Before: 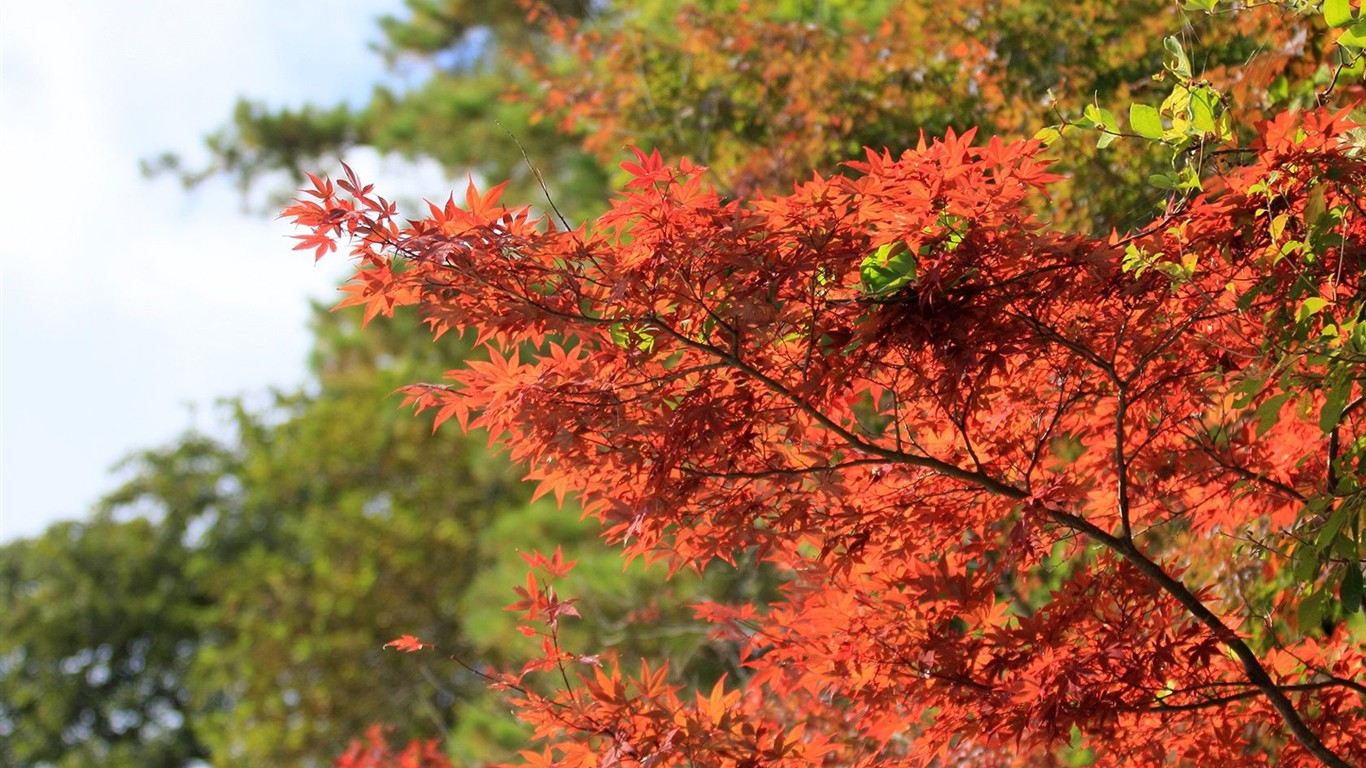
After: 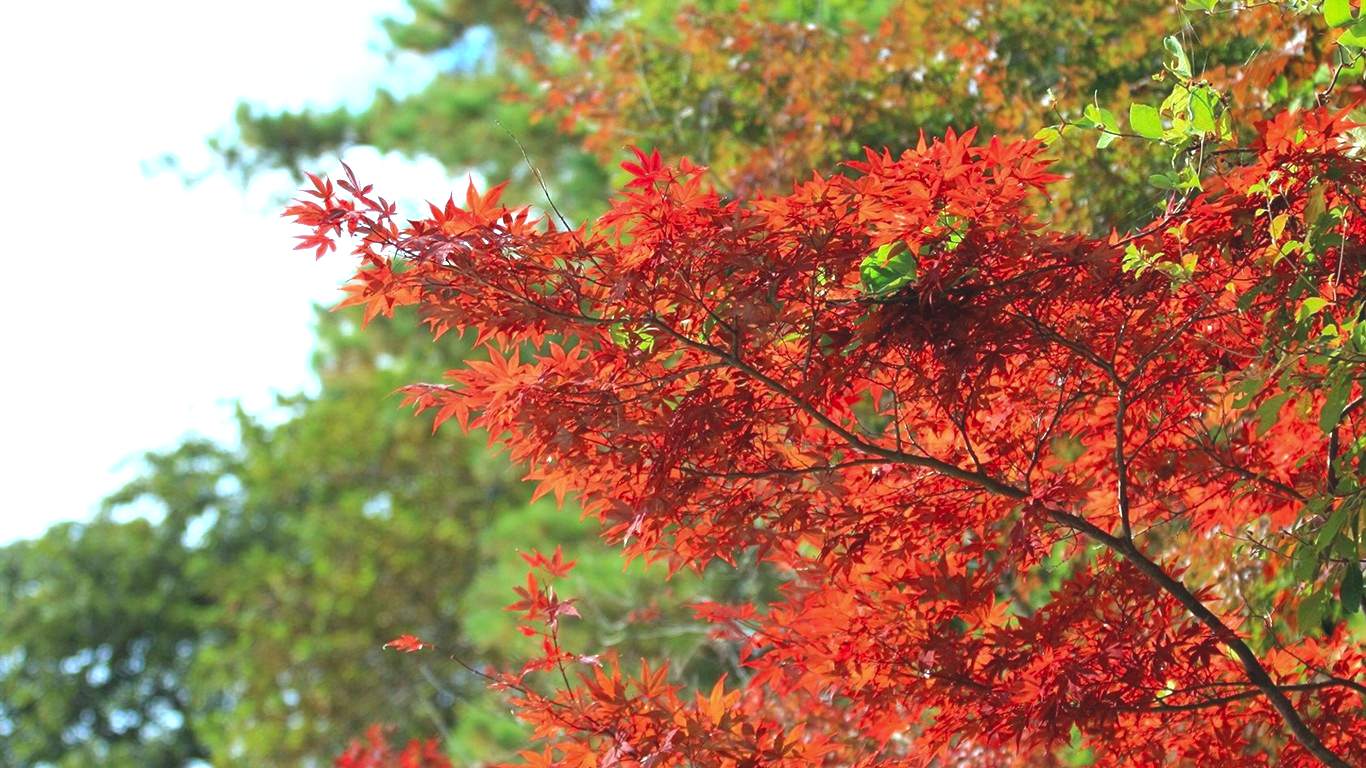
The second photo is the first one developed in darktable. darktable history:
color correction: highlights a* -11.71, highlights b* -15.58
color zones: curves: ch0 [(0.27, 0.396) (0.563, 0.504) (0.75, 0.5) (0.787, 0.307)]
exposure: black level correction -0.005, exposure 1 EV, compensate highlight preservation false
